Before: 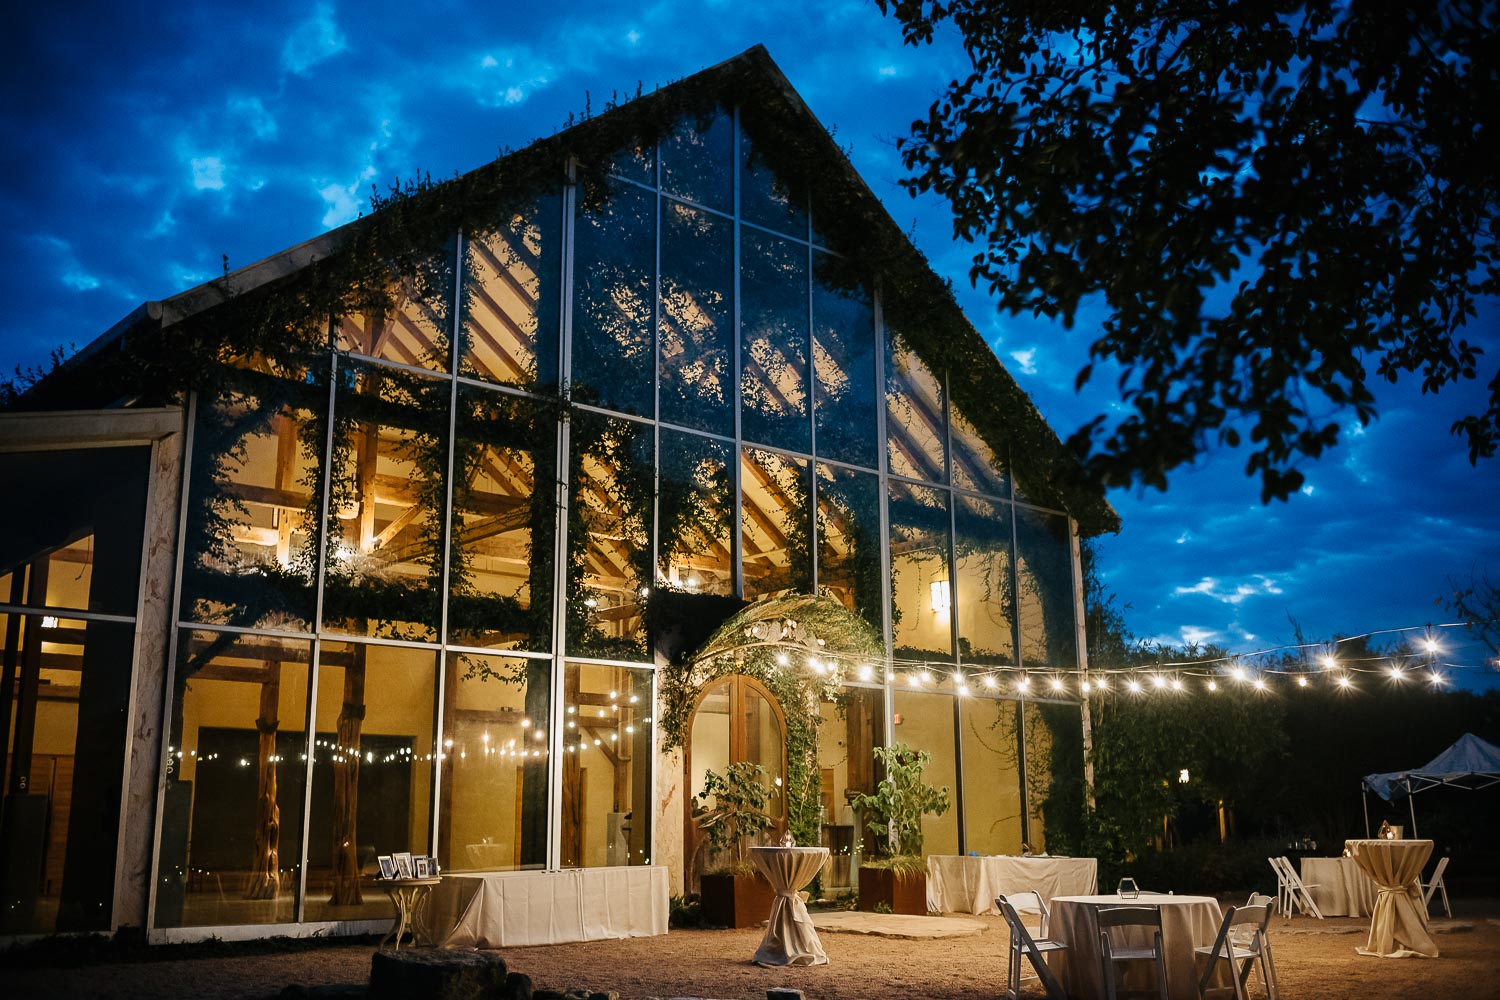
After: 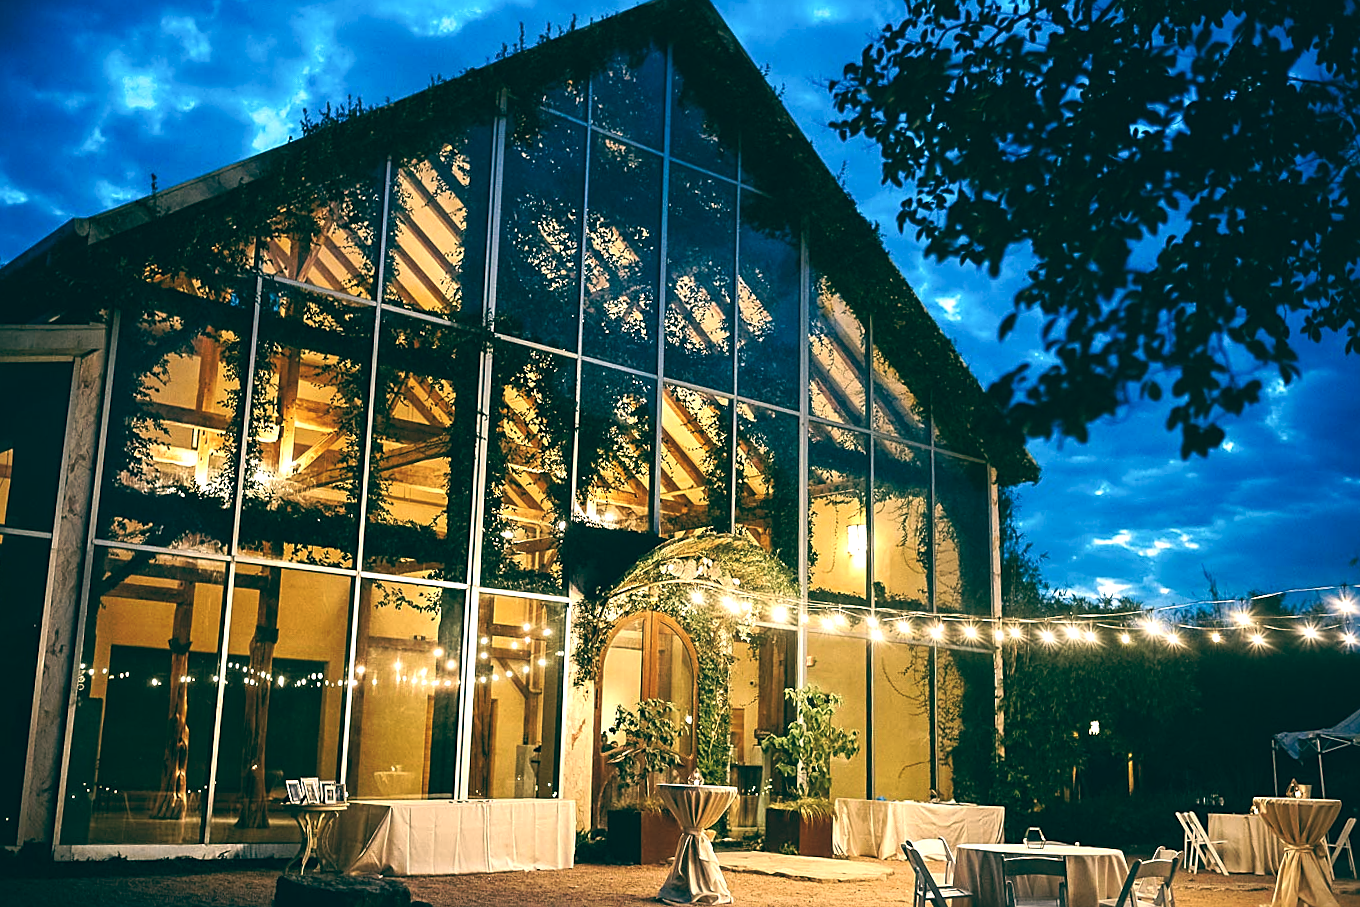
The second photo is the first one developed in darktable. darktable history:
color balance: lift [1.005, 0.99, 1.007, 1.01], gamma [1, 0.979, 1.011, 1.021], gain [0.923, 1.098, 1.025, 0.902], input saturation 90.45%, contrast 7.73%, output saturation 105.91%
crop and rotate: angle -1.96°, left 3.097%, top 4.154%, right 1.586%, bottom 0.529%
exposure: black level correction 0, exposure 0.7 EV, compensate exposure bias true, compensate highlight preservation false
sharpen: on, module defaults
tone equalizer: -8 EV 0.06 EV, smoothing diameter 25%, edges refinement/feathering 10, preserve details guided filter
tone curve: curves: ch0 [(0, 0) (0.003, 0.003) (0.011, 0.011) (0.025, 0.024) (0.044, 0.043) (0.069, 0.067) (0.1, 0.096) (0.136, 0.131) (0.177, 0.171) (0.224, 0.217) (0.277, 0.268) (0.335, 0.324) (0.399, 0.386) (0.468, 0.453) (0.543, 0.547) (0.623, 0.626) (0.709, 0.712) (0.801, 0.802) (0.898, 0.898) (1, 1)], preserve colors none
